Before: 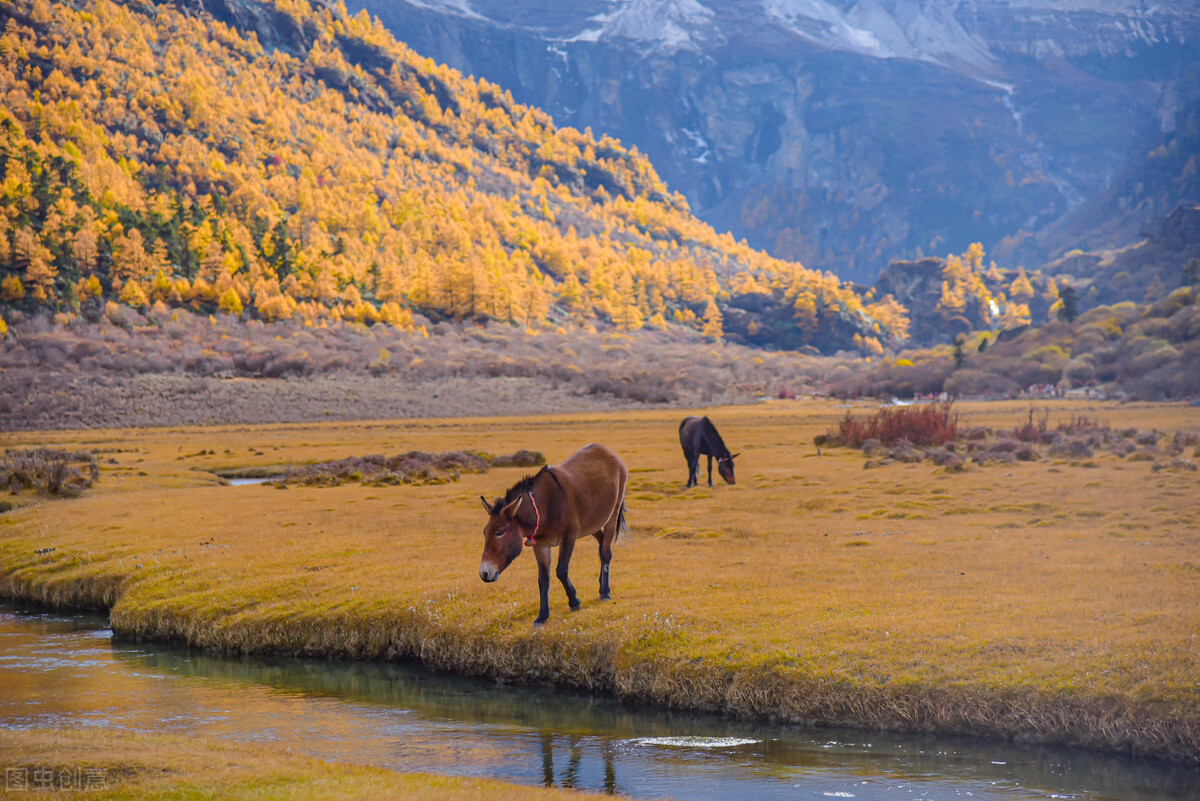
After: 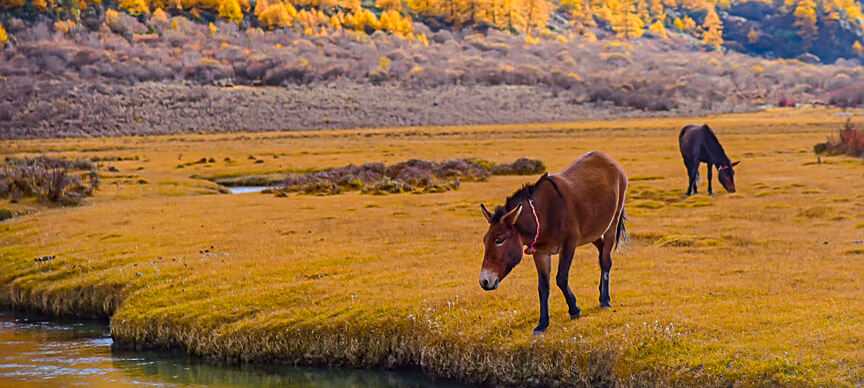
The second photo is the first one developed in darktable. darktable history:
contrast brightness saturation: contrast 0.09, saturation 0.28
crop: top 36.498%, right 27.964%, bottom 14.995%
local contrast: mode bilateral grid, contrast 20, coarseness 50, detail 120%, midtone range 0.2
sharpen: on, module defaults
